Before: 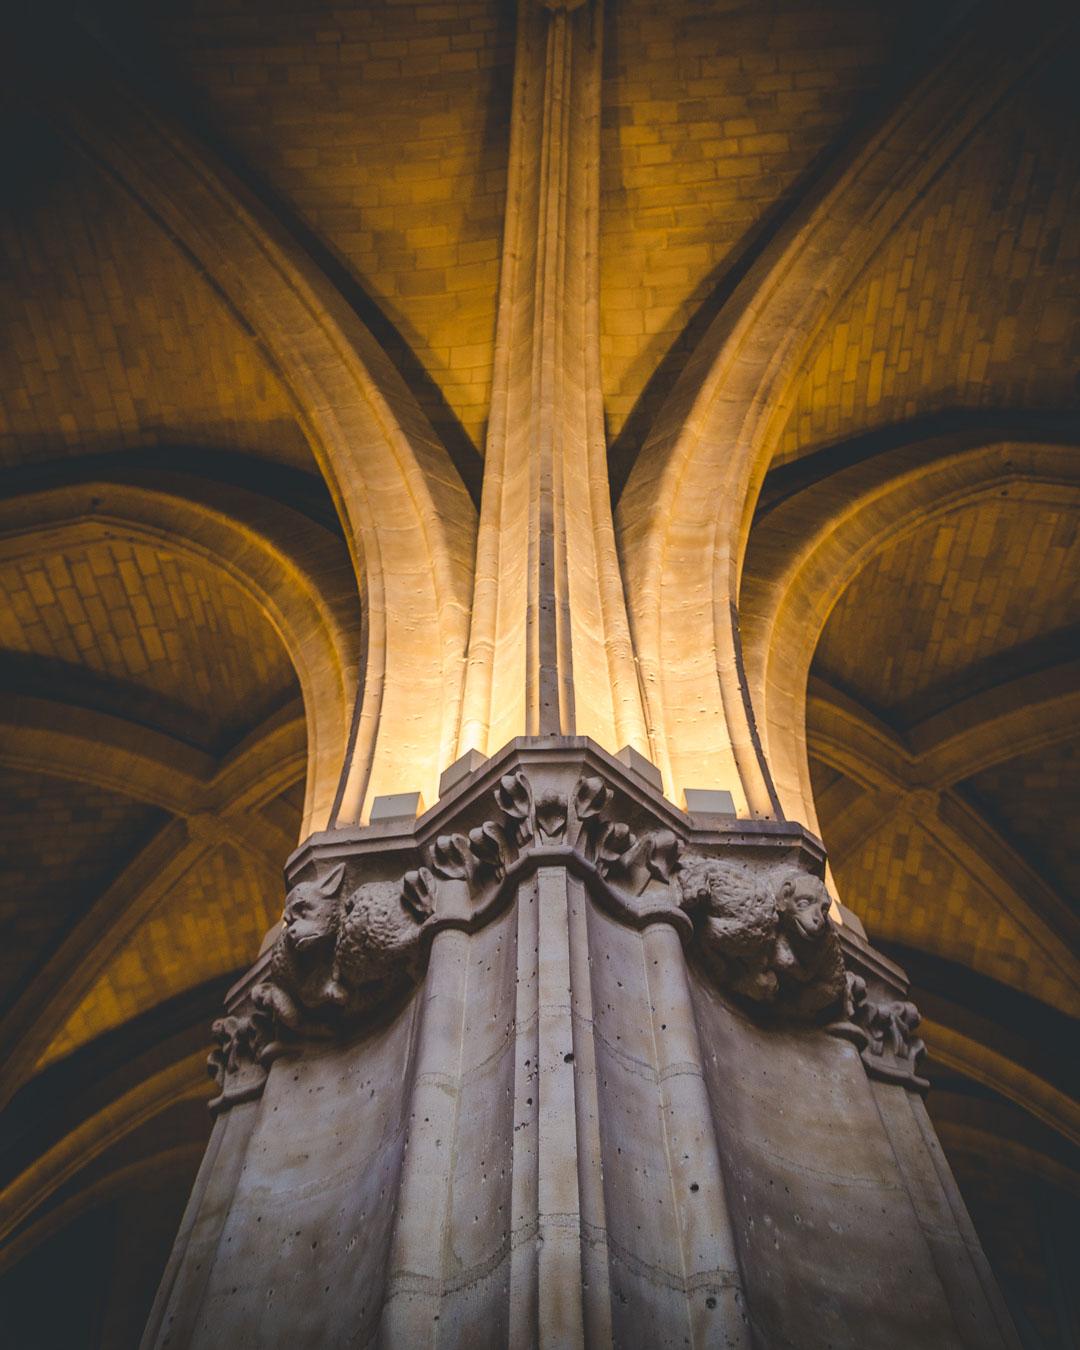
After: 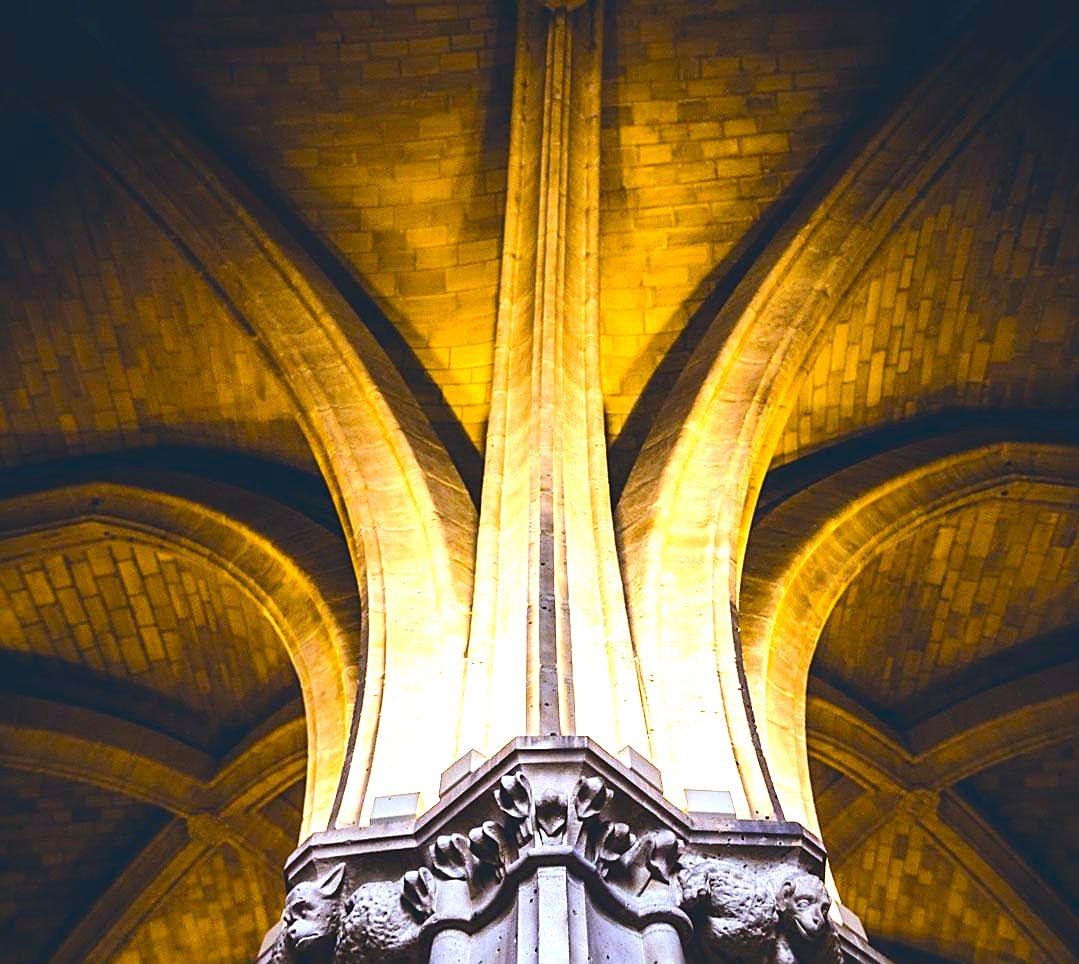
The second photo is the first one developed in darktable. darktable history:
crop: bottom 28.576%
color balance rgb: perceptual saturation grading › global saturation 45%, perceptual saturation grading › highlights -25%, perceptual saturation grading › shadows 50%, perceptual brilliance grading › global brilliance 3%, global vibrance 3%
base curve: preserve colors none
tone equalizer: -8 EV -1.08 EV, -7 EV -1.01 EV, -6 EV -0.867 EV, -5 EV -0.578 EV, -3 EV 0.578 EV, -2 EV 0.867 EV, -1 EV 1.01 EV, +0 EV 1.08 EV, edges refinement/feathering 500, mask exposure compensation -1.57 EV, preserve details no
white balance: emerald 1
sharpen: on, module defaults
color calibration: illuminant as shot in camera, x 0.378, y 0.381, temperature 4093.13 K, saturation algorithm version 1 (2020)
exposure: black level correction 0, exposure 0.5 EV, compensate highlight preservation false
